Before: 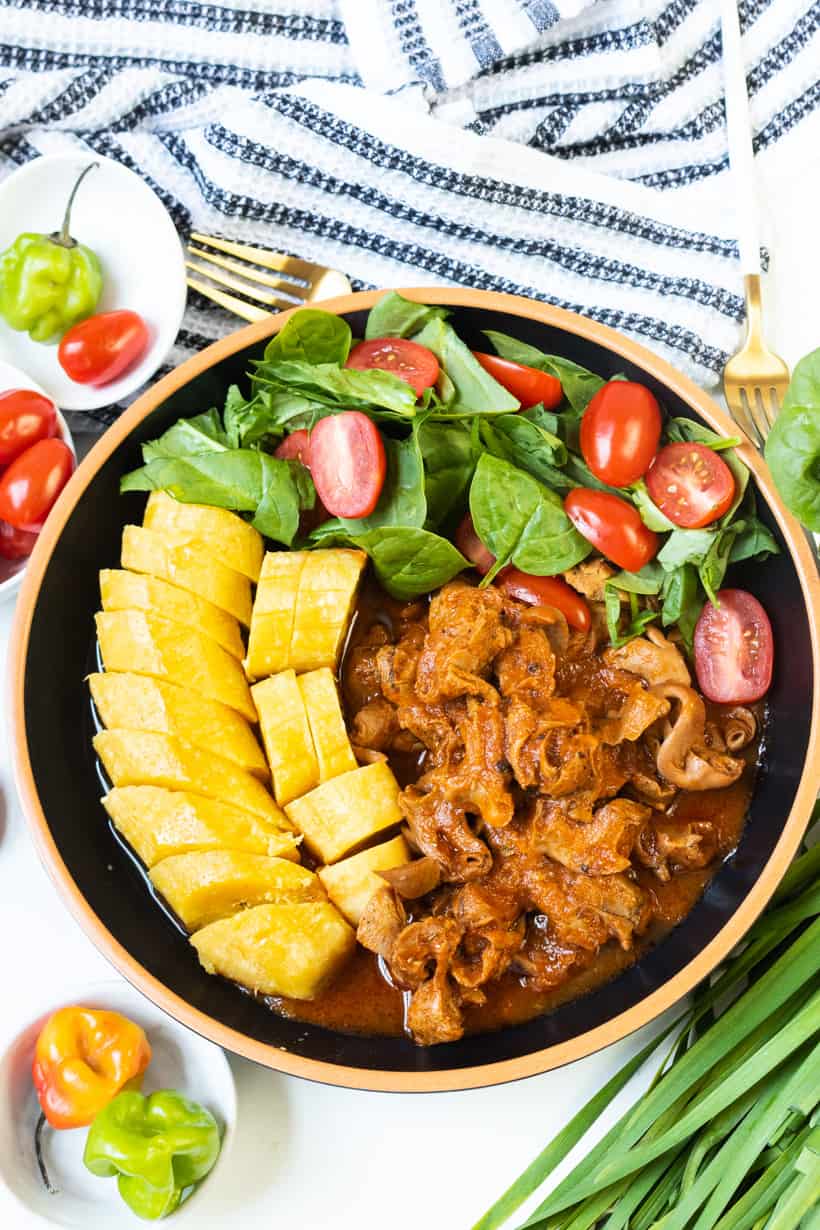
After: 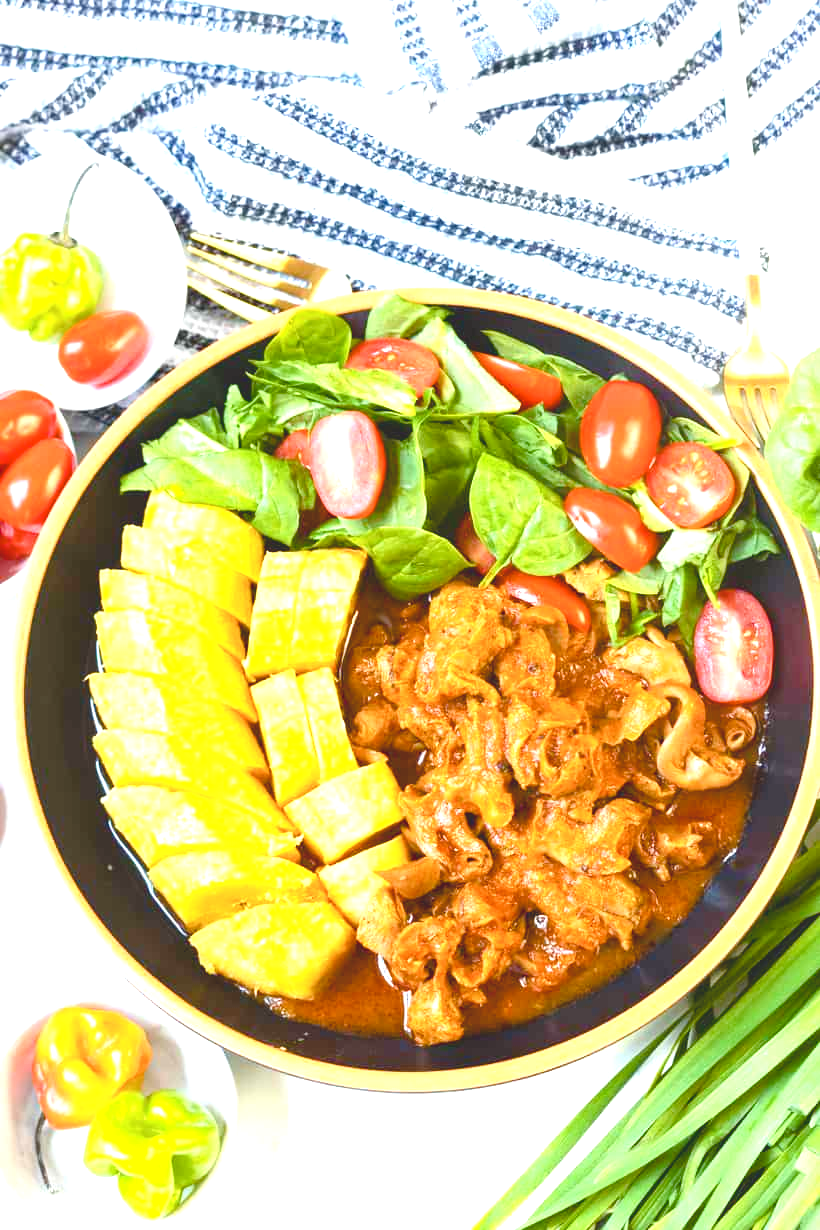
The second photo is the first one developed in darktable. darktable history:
color balance rgb: shadows lift › chroma 1.036%, shadows lift › hue 29.03°, global offset › luminance 0.743%, linear chroma grading › global chroma 3.406%, perceptual saturation grading › global saturation 20%, perceptual saturation grading › highlights -24.979%, perceptual saturation grading › shadows 50.33%, global vibrance 20%
contrast brightness saturation: contrast -0.168, brightness 0.052, saturation -0.116
exposure: black level correction 0.002, exposure 1.323 EV, compensate highlight preservation false
